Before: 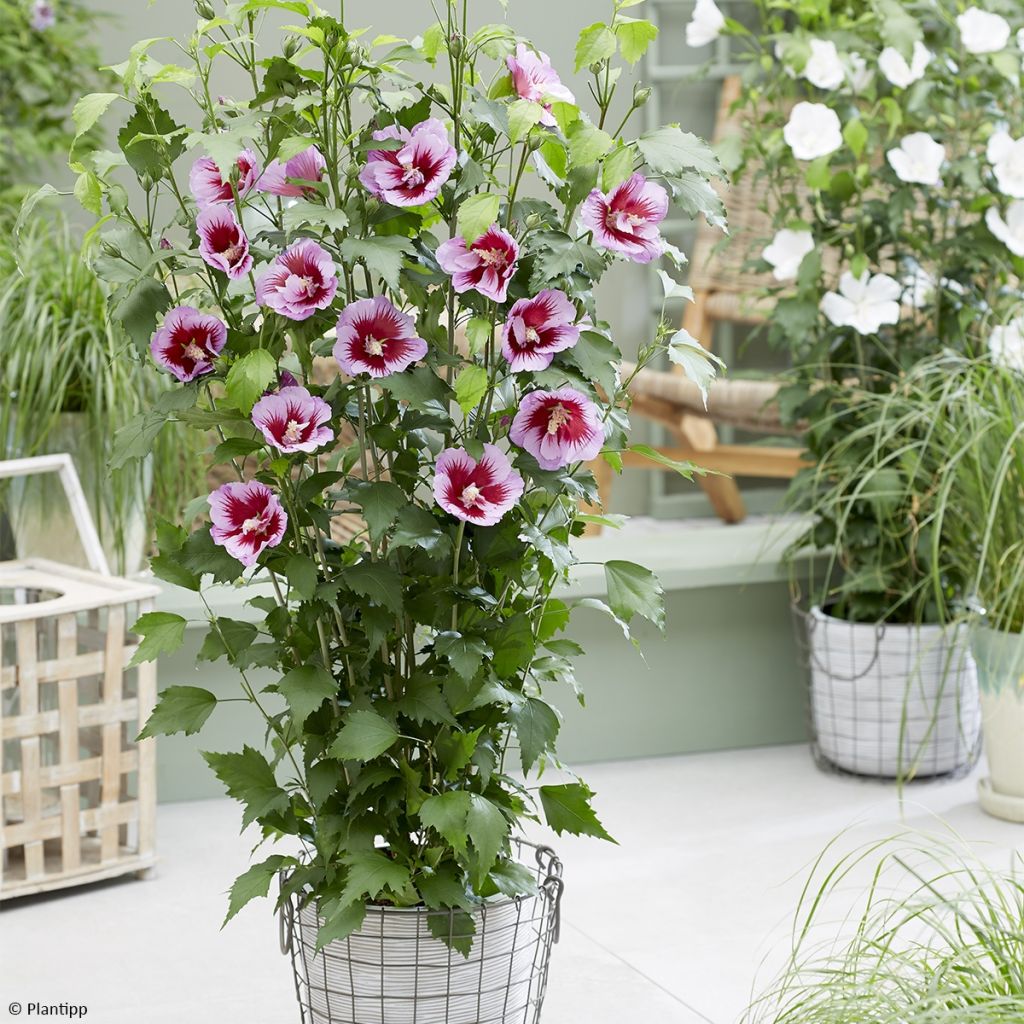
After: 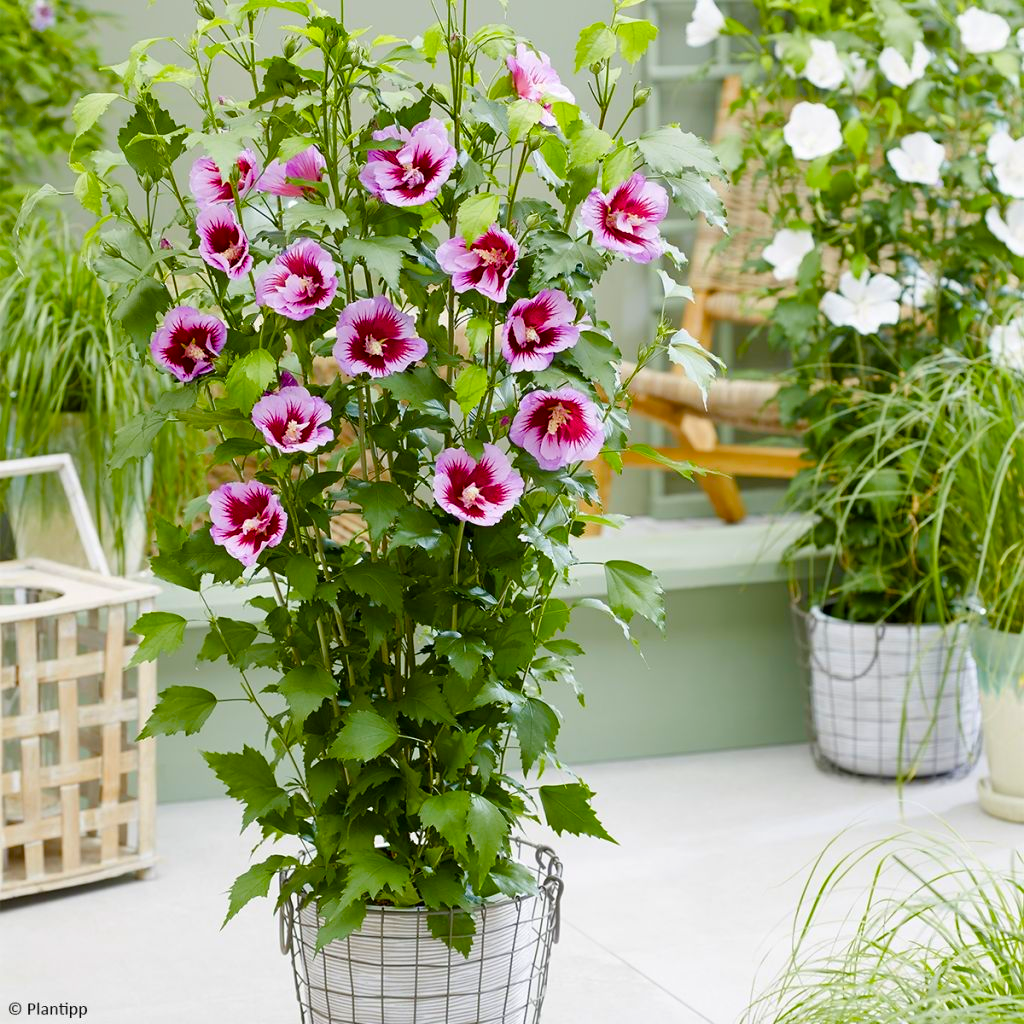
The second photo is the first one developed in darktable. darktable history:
color balance rgb: perceptual saturation grading › global saturation 0.775%, perceptual saturation grading › mid-tones 6.083%, perceptual saturation grading › shadows 72.372%, perceptual brilliance grading › global brilliance 2.522%, perceptual brilliance grading › highlights -3.108%, perceptual brilliance grading › shadows 3.547%, global vibrance 44.569%
